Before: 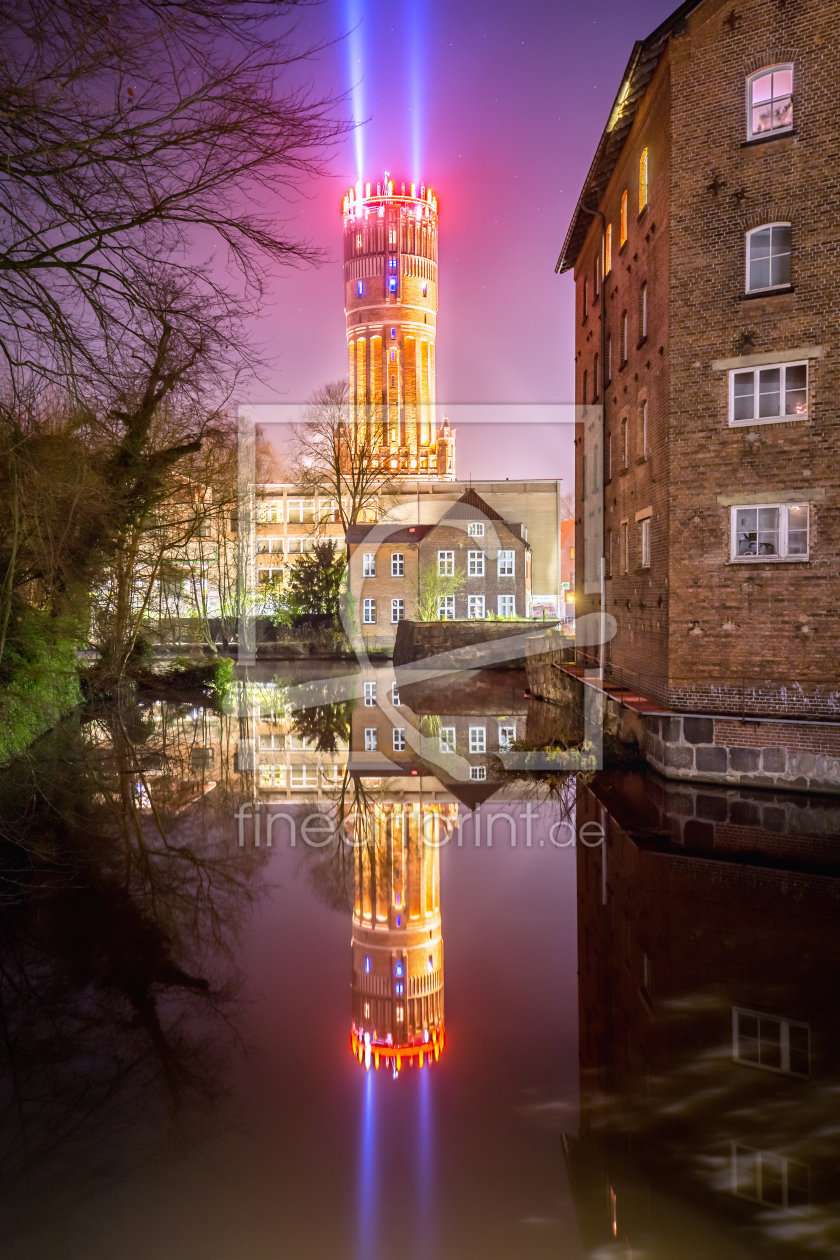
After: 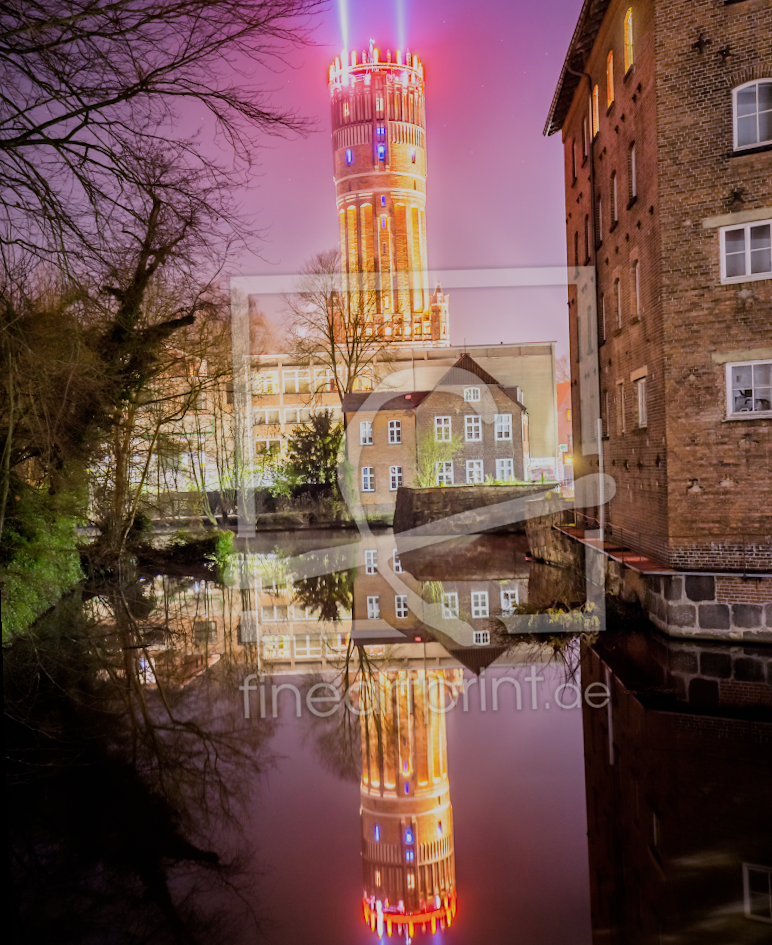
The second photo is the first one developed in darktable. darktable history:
crop and rotate: left 2.425%, top 11.305%, right 9.6%, bottom 15.08%
filmic rgb: black relative exposure -7.65 EV, white relative exposure 4.56 EV, hardness 3.61
rotate and perspective: rotation -1.77°, lens shift (horizontal) 0.004, automatic cropping off
